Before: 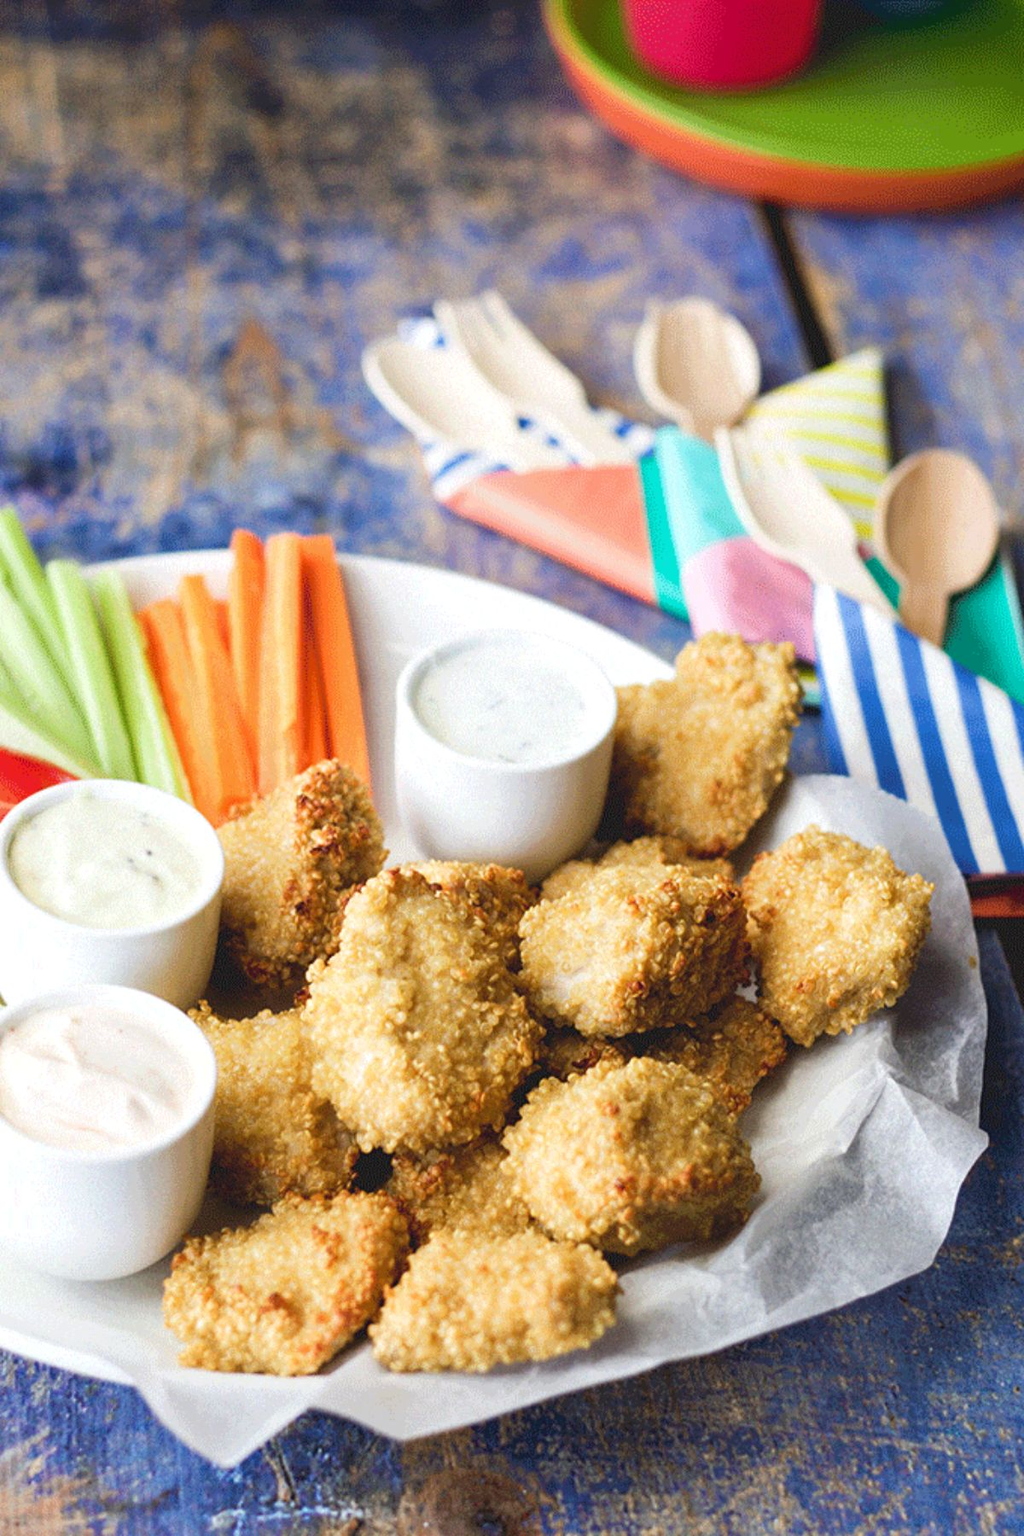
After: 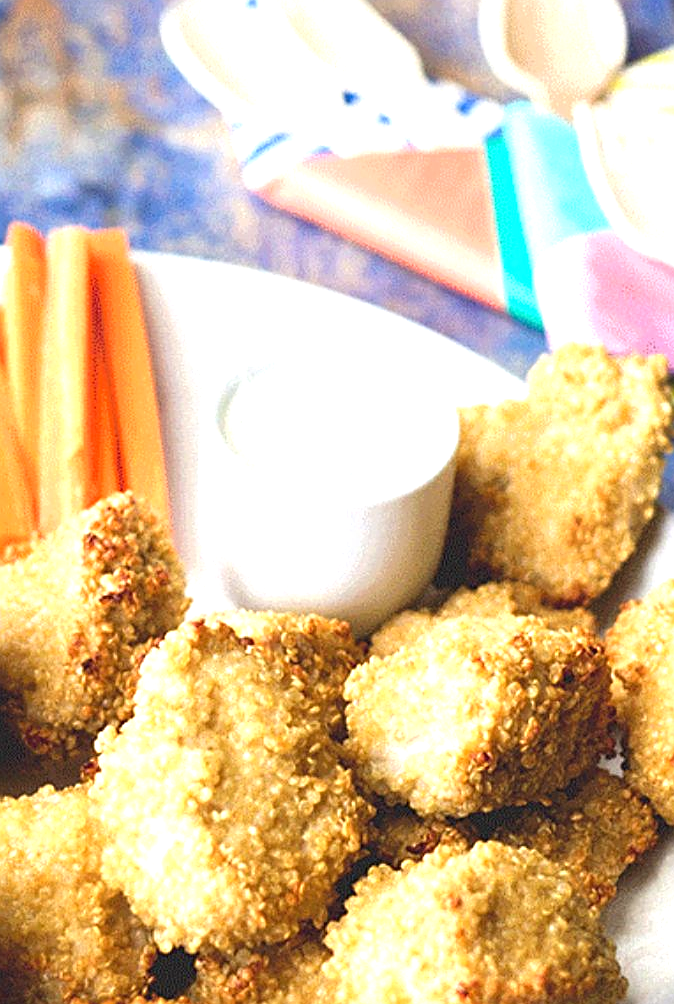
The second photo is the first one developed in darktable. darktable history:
exposure: black level correction 0, exposure 0.704 EV, compensate exposure bias true, compensate highlight preservation false
sharpen: on, module defaults
crop and rotate: left 22.049%, top 22.114%, right 21.733%, bottom 22.06%
